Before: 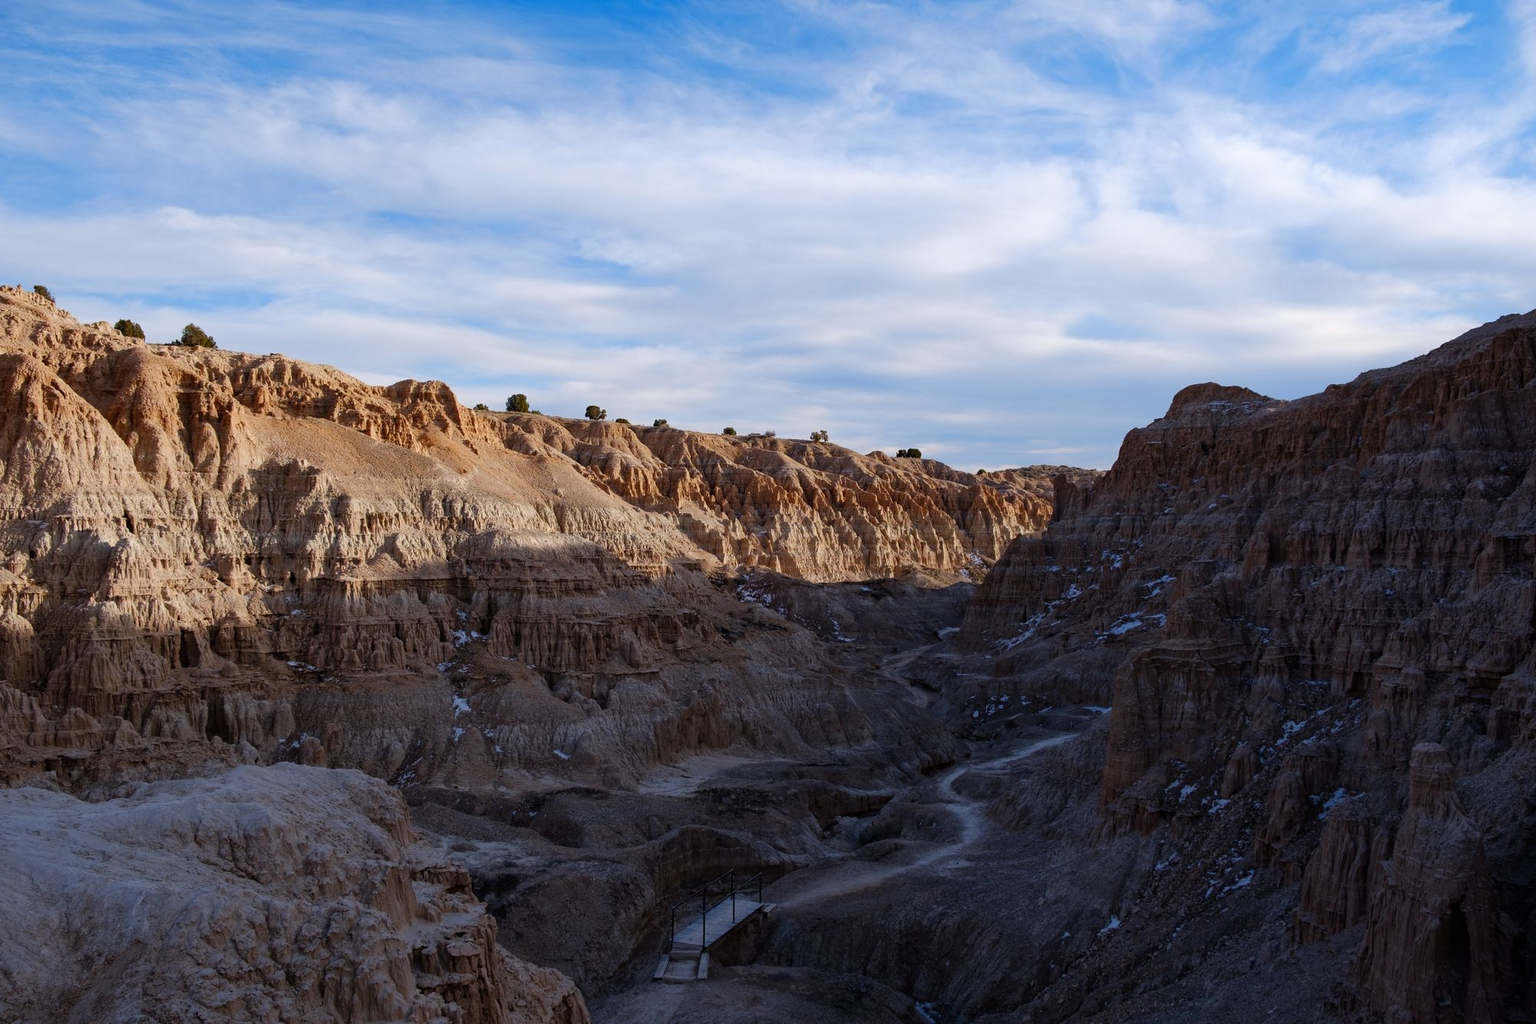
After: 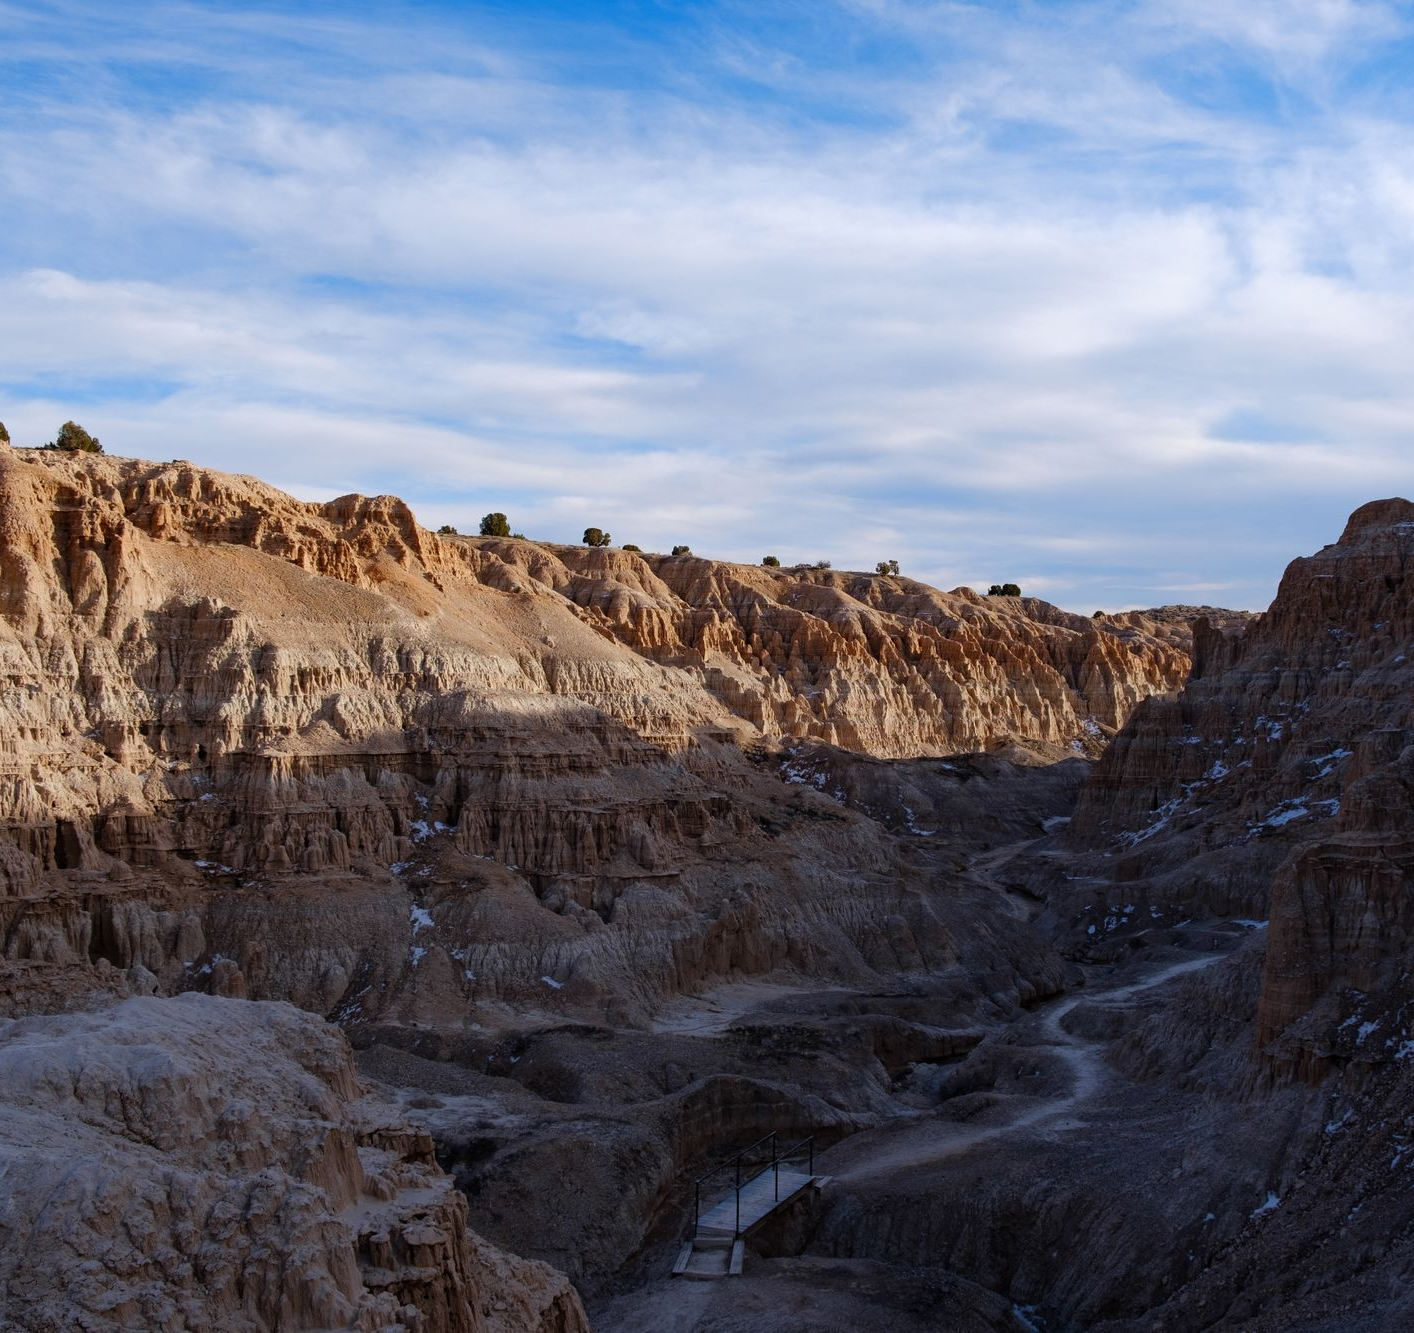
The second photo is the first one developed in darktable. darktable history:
tone equalizer: on, module defaults
crop and rotate: left 8.972%, right 20.324%
